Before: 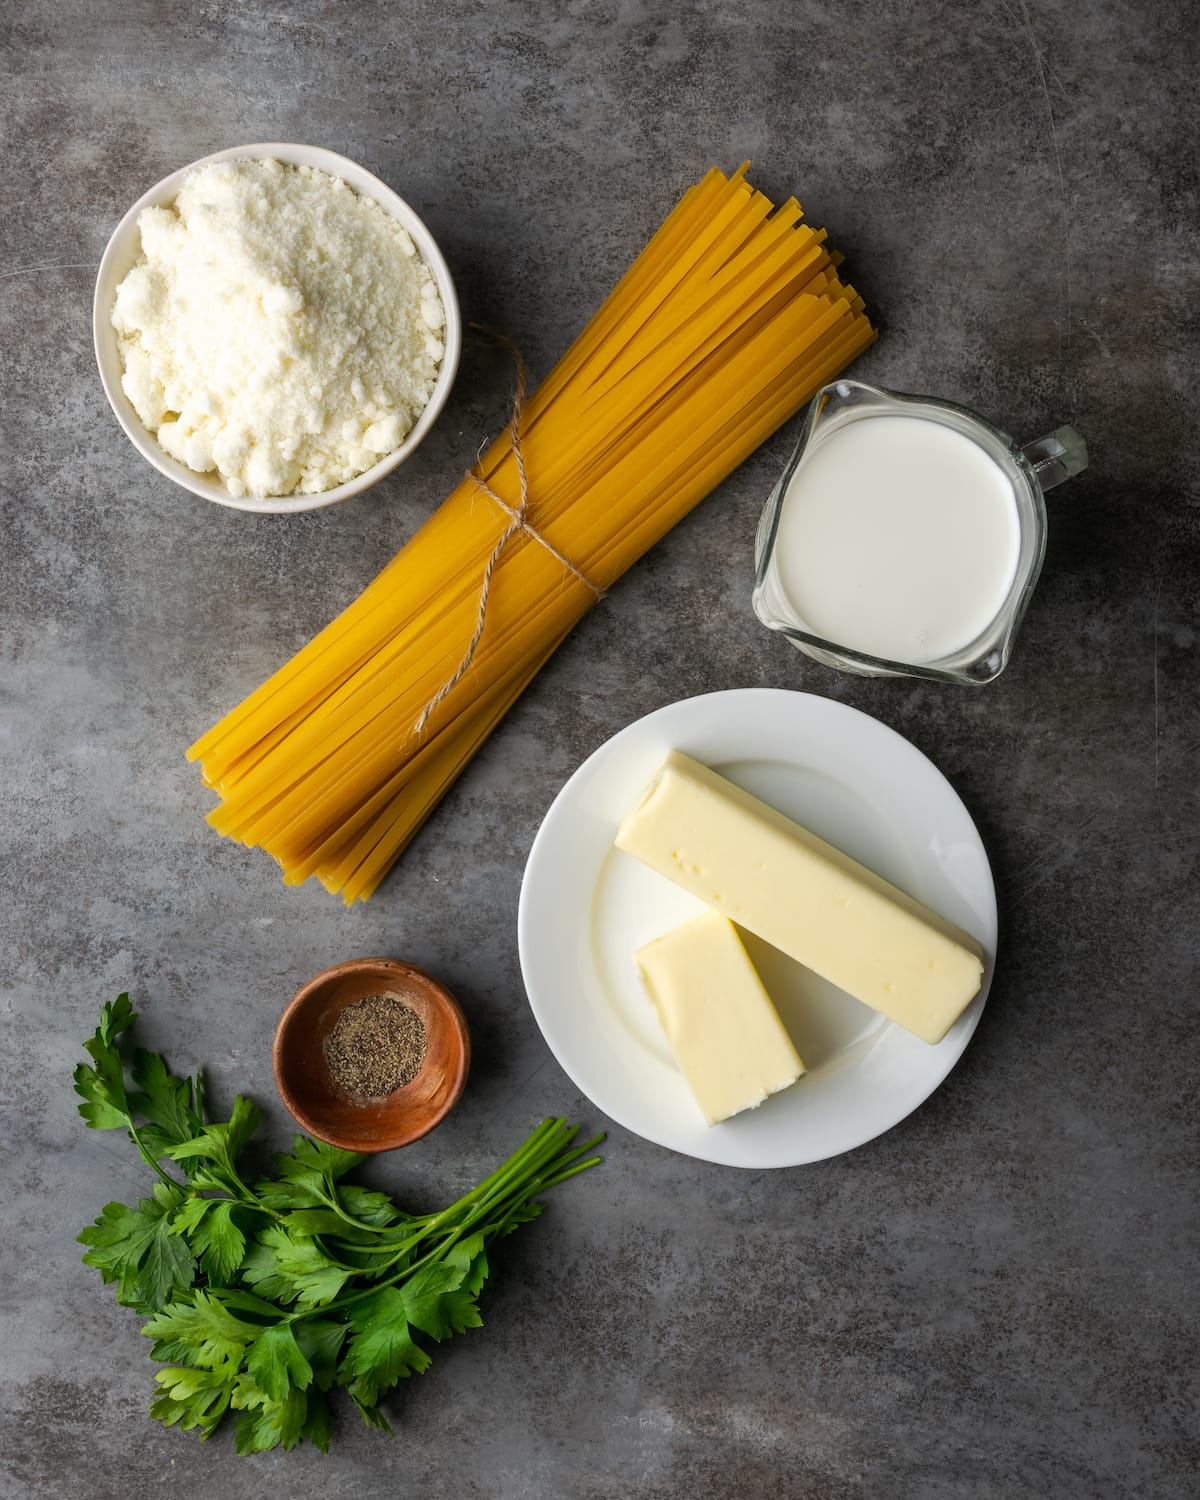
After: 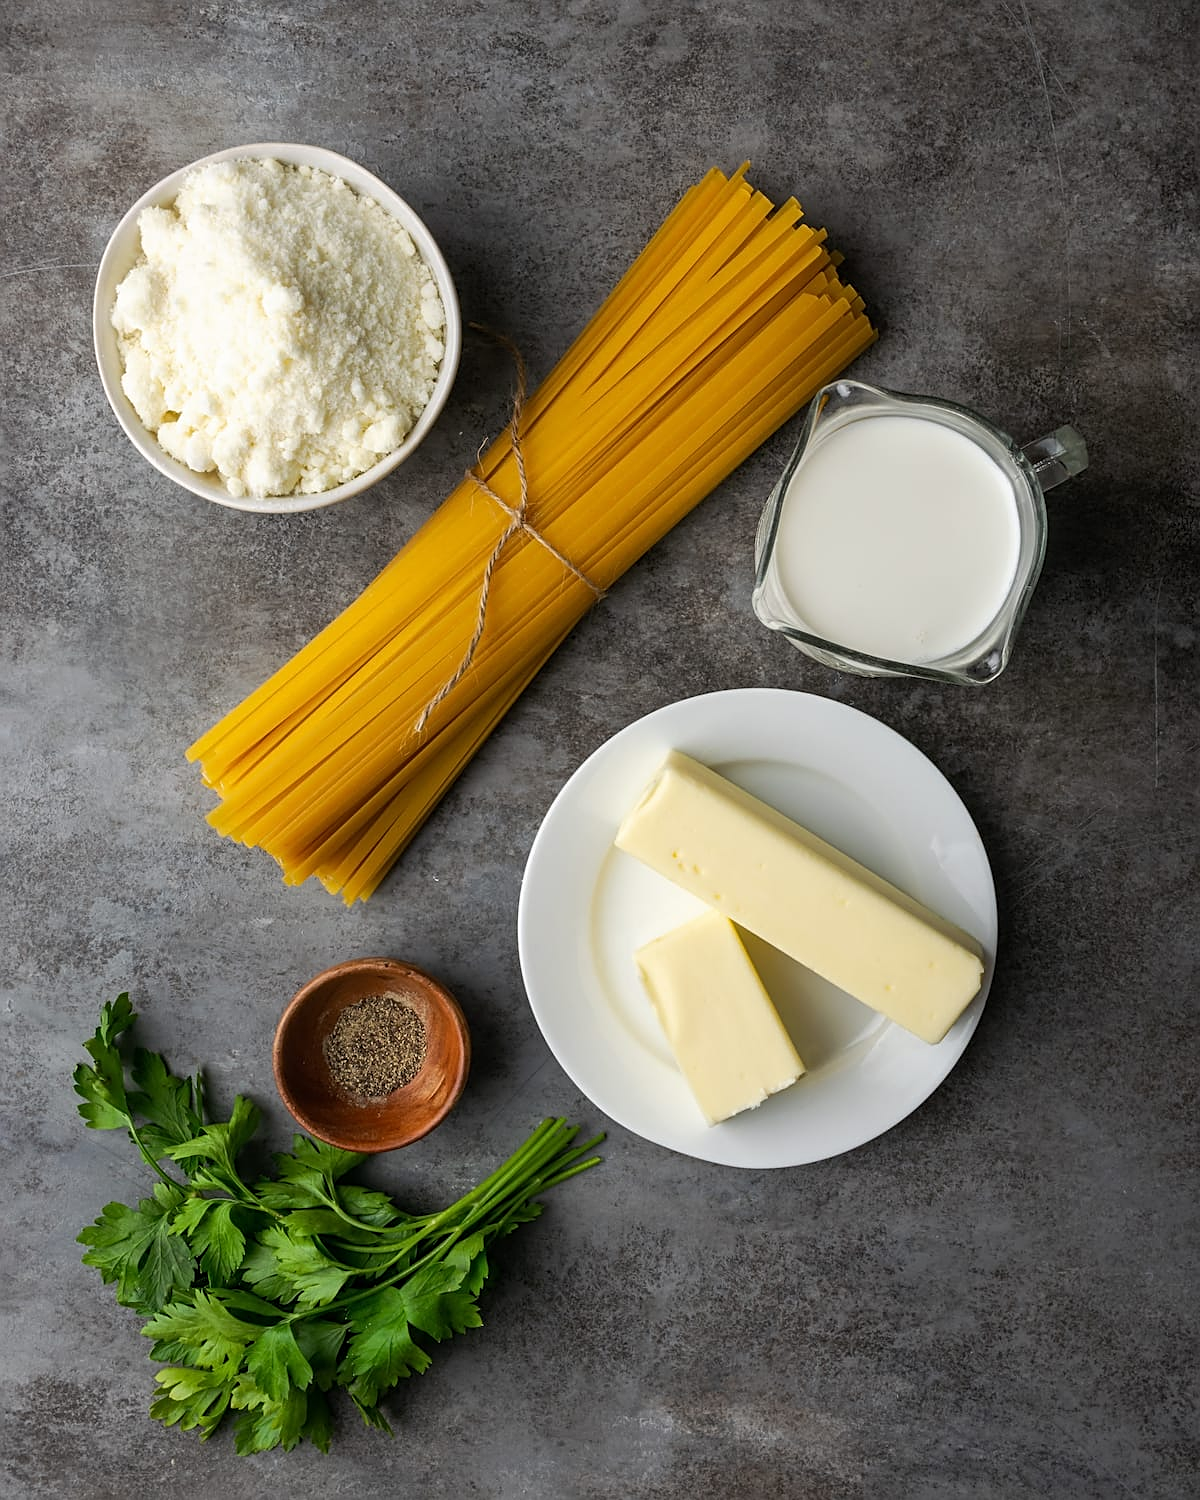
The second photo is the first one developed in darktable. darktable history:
sharpen: on, module defaults
exposure: exposure -0.015 EV, compensate exposure bias true, compensate highlight preservation false
